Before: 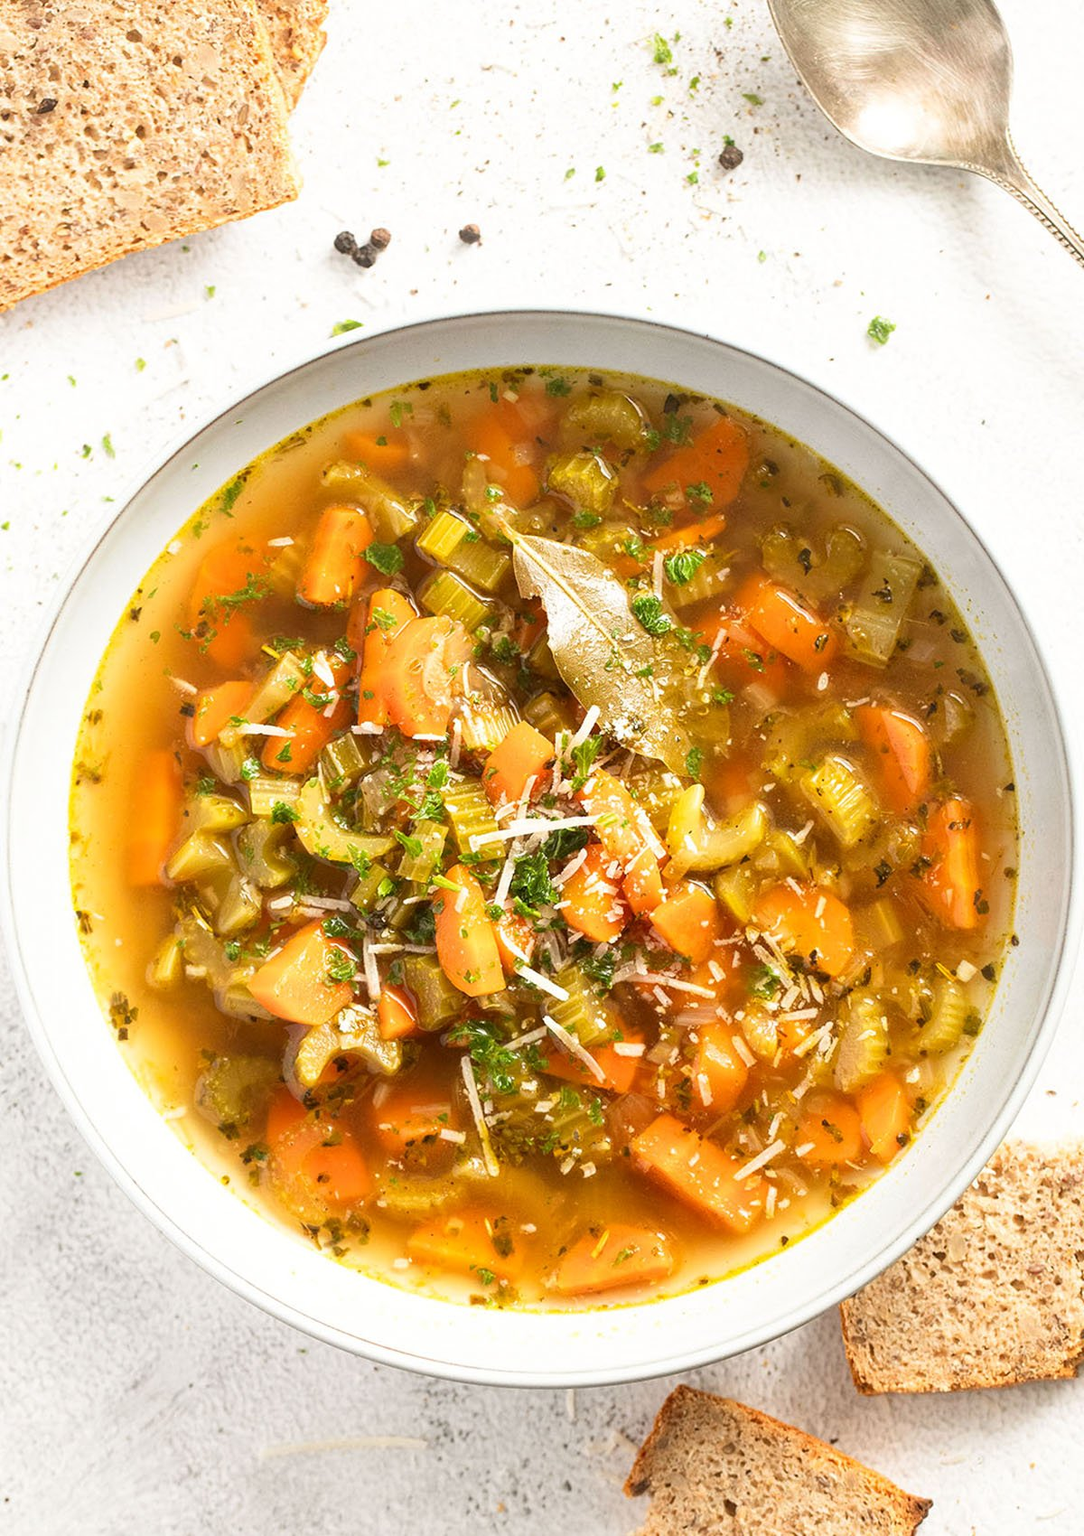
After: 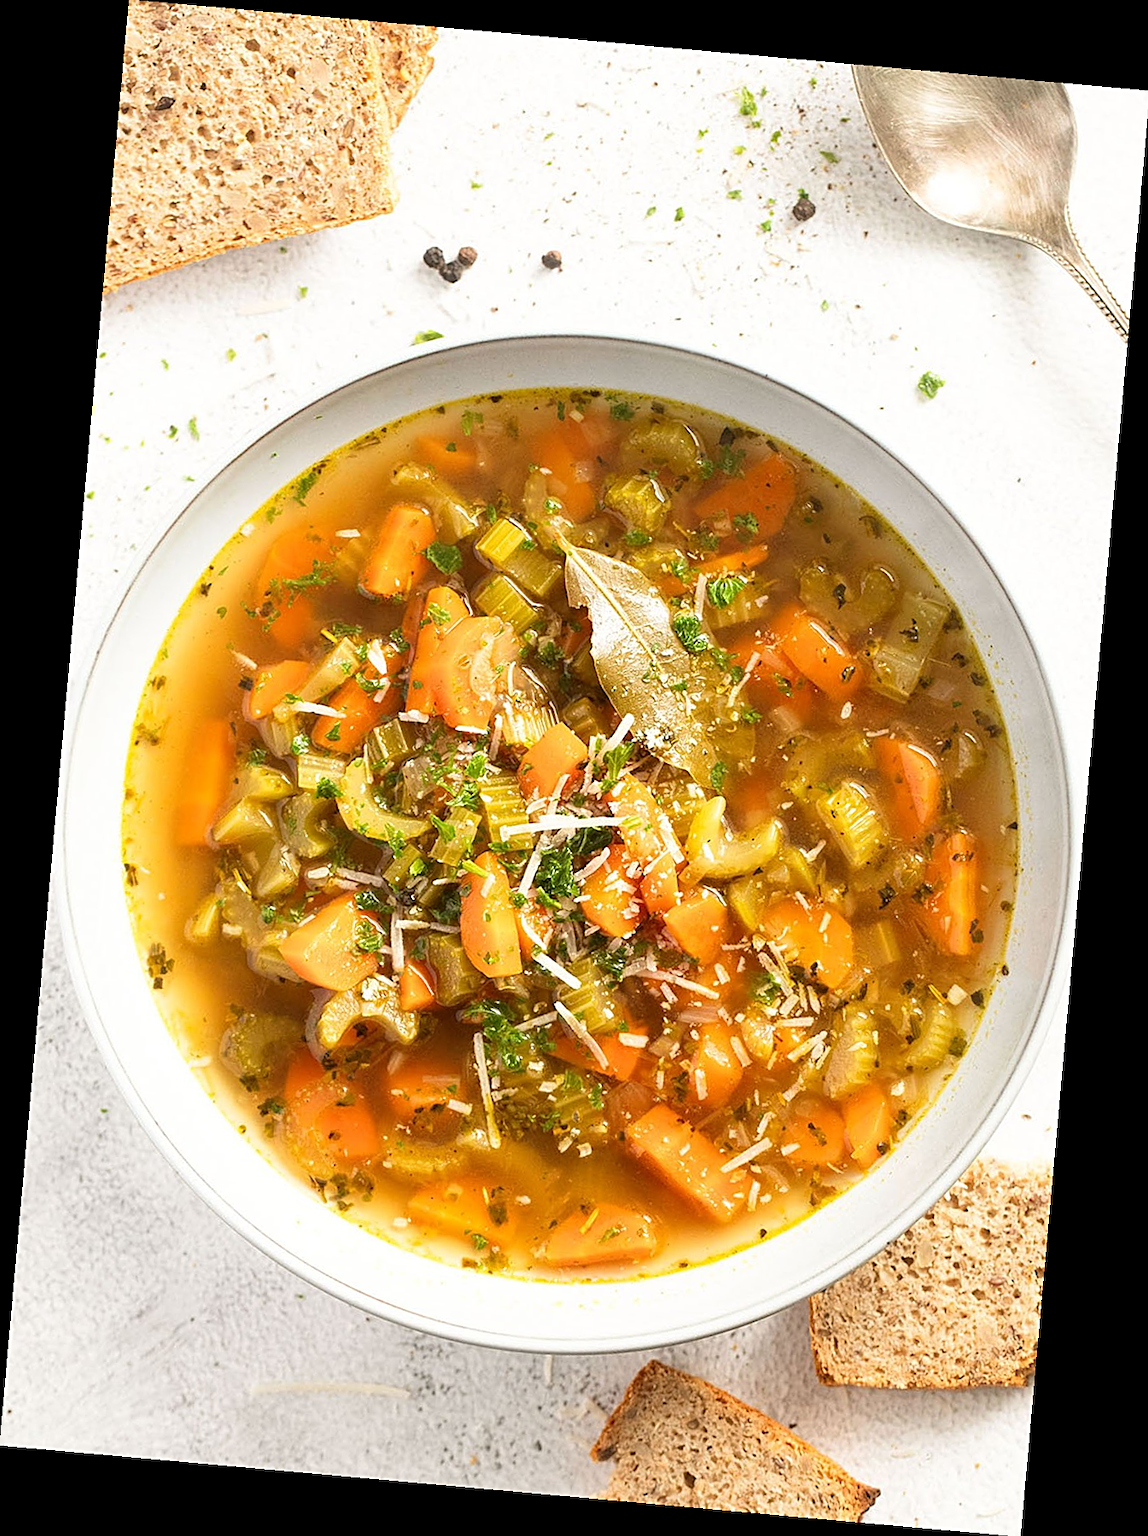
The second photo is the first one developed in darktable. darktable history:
rotate and perspective: rotation 5.12°, automatic cropping off
sharpen: on, module defaults
